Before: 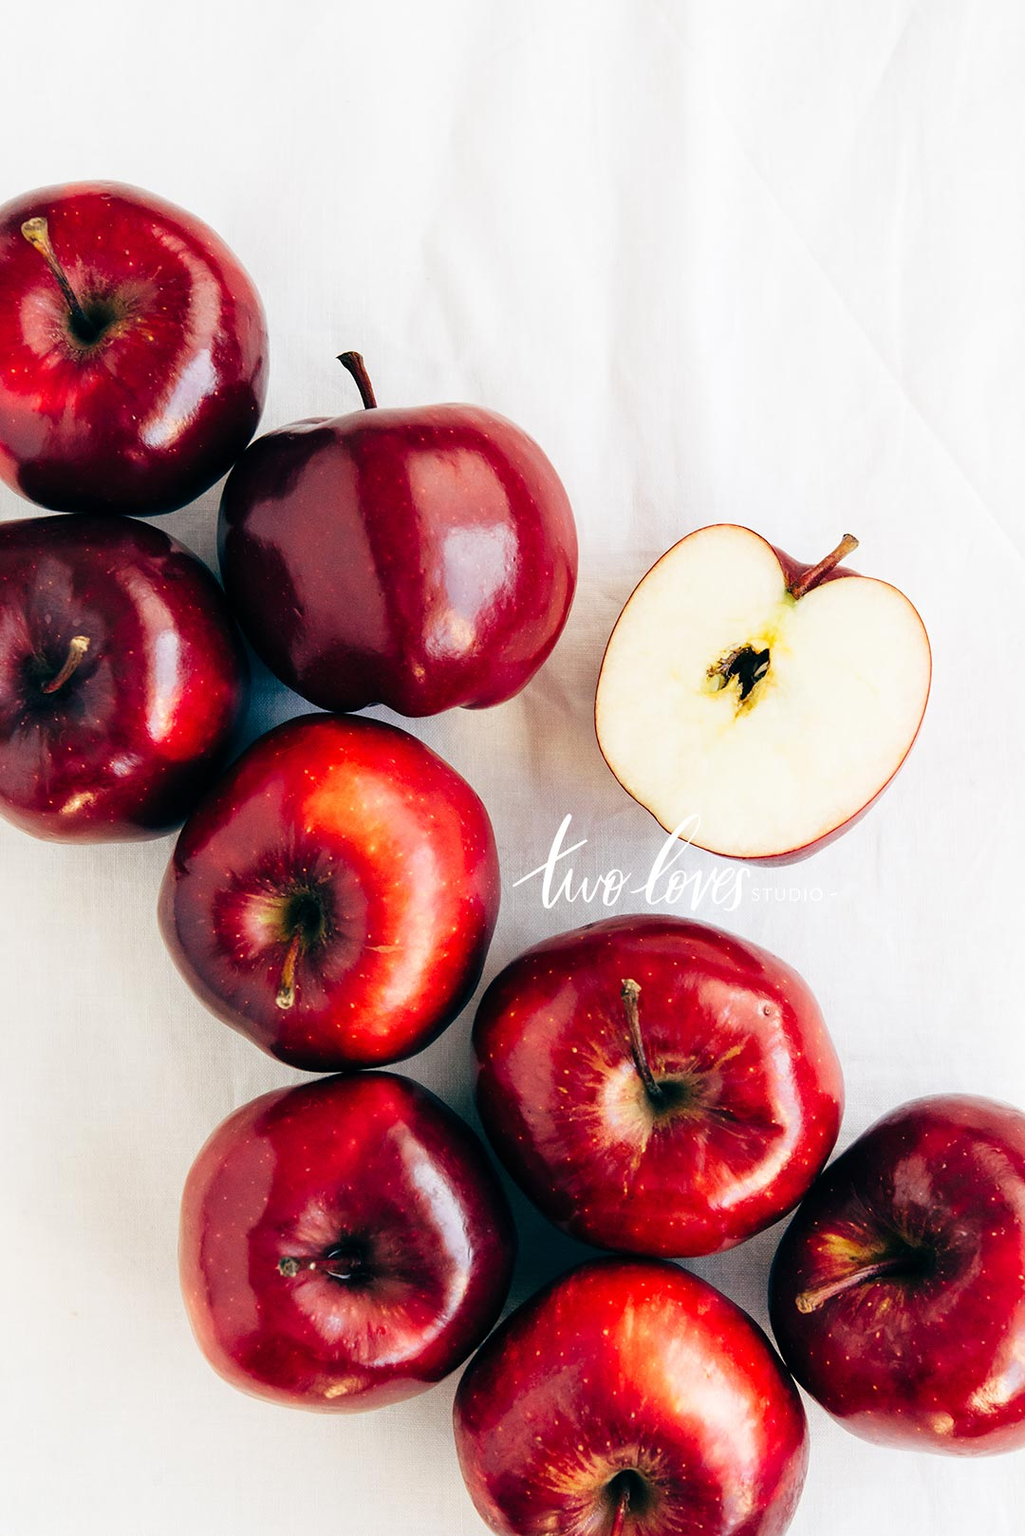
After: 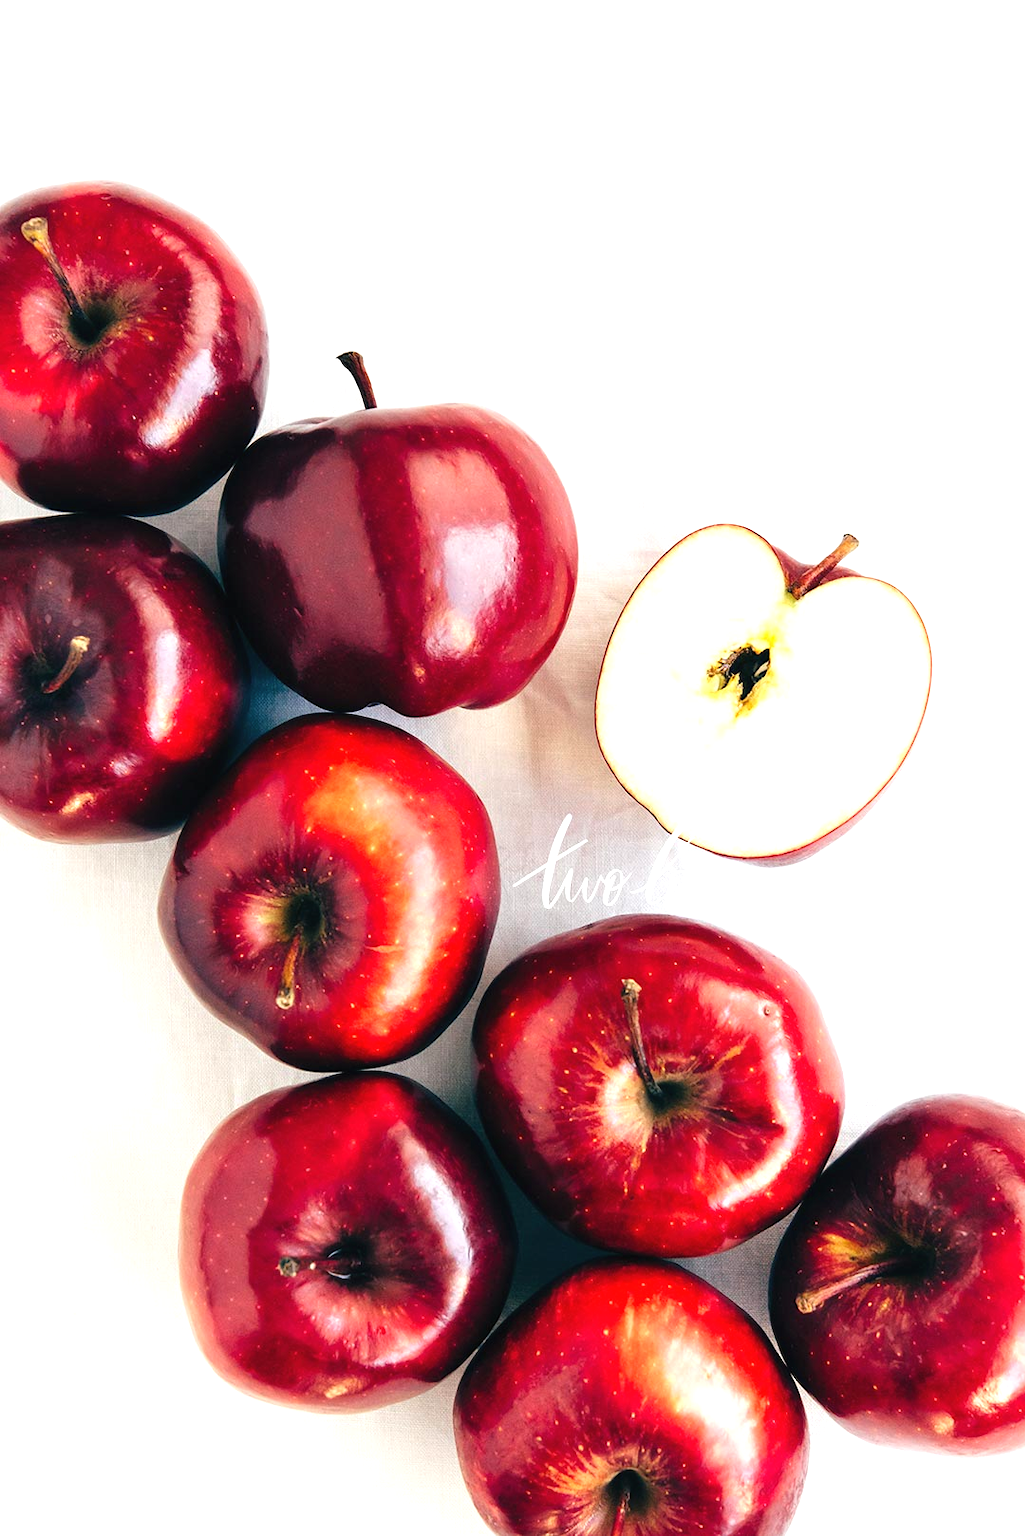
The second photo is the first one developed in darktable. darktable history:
exposure: black level correction -0.002, exposure 0.547 EV, compensate highlight preservation false
